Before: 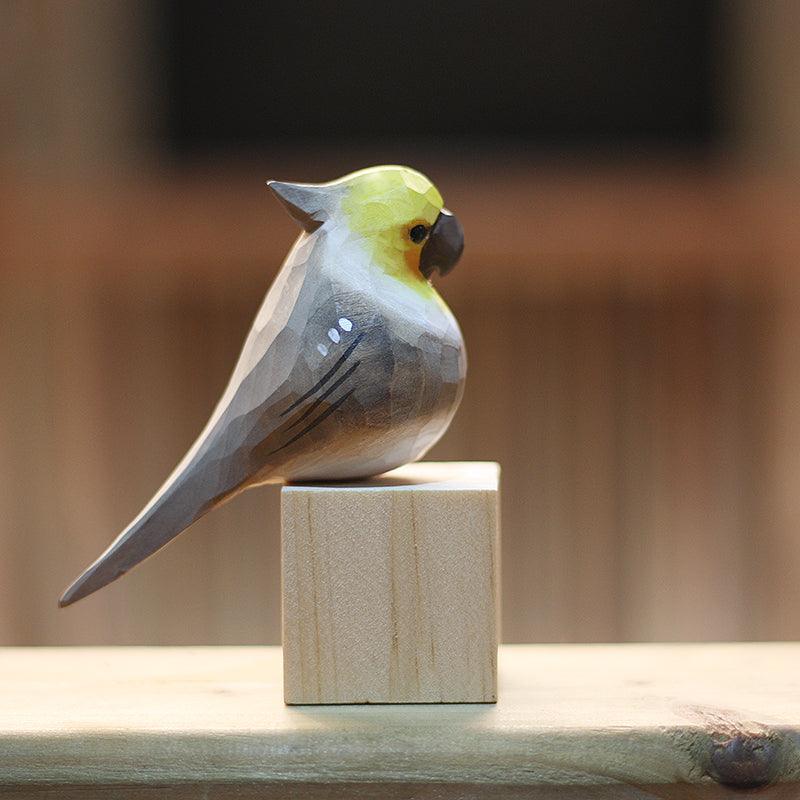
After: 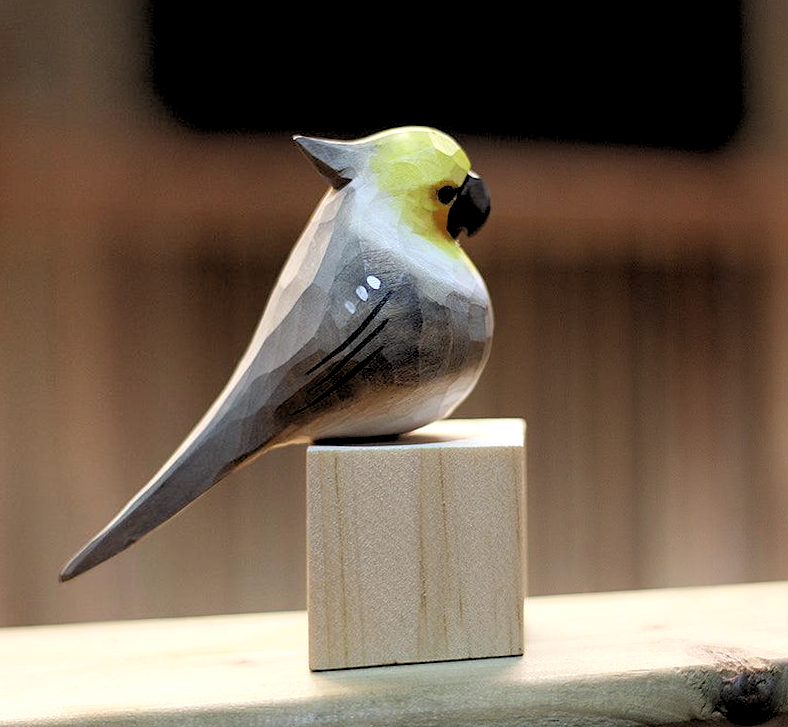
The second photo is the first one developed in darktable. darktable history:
rotate and perspective: rotation -0.013°, lens shift (vertical) -0.027, lens shift (horizontal) 0.178, crop left 0.016, crop right 0.989, crop top 0.082, crop bottom 0.918
color balance: on, module defaults
rgb levels: levels [[0.034, 0.472, 0.904], [0, 0.5, 1], [0, 0.5, 1]]
